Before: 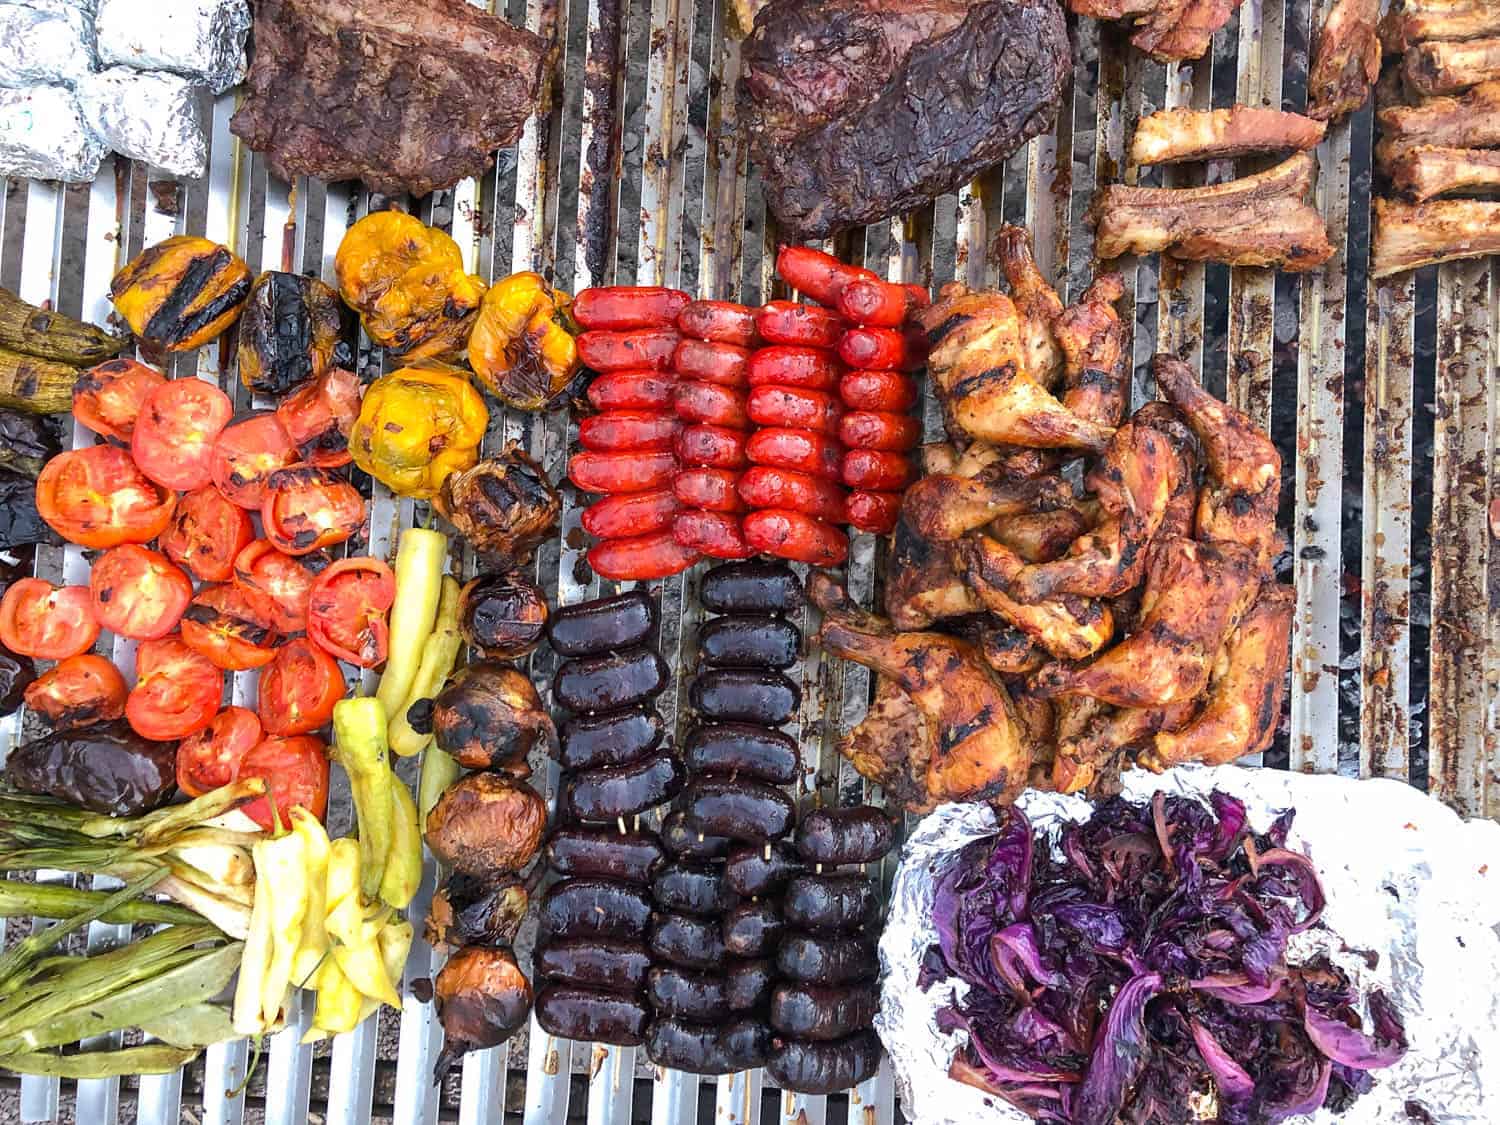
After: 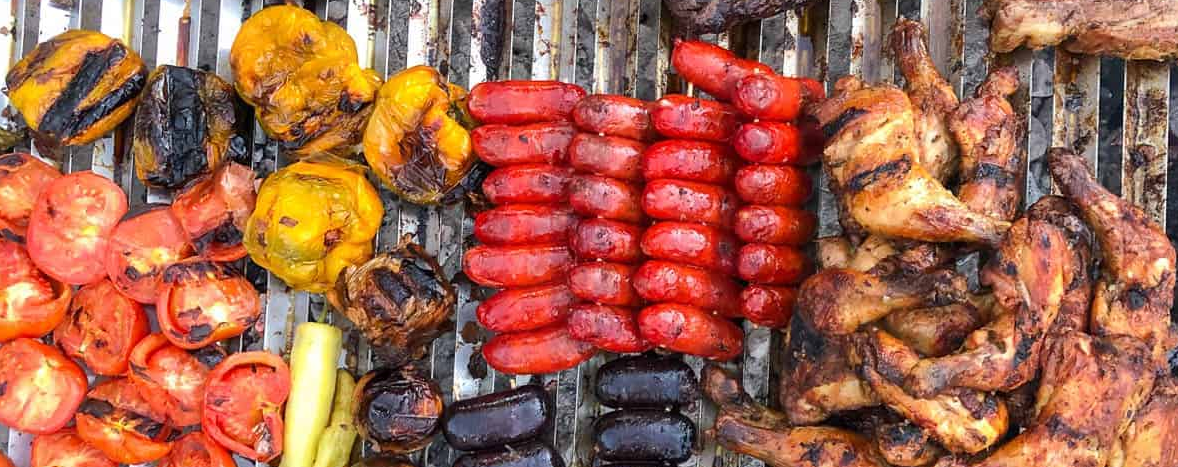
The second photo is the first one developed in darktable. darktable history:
bloom: size 3%, threshold 100%, strength 0%
crop: left 7.036%, top 18.398%, right 14.379%, bottom 40.043%
